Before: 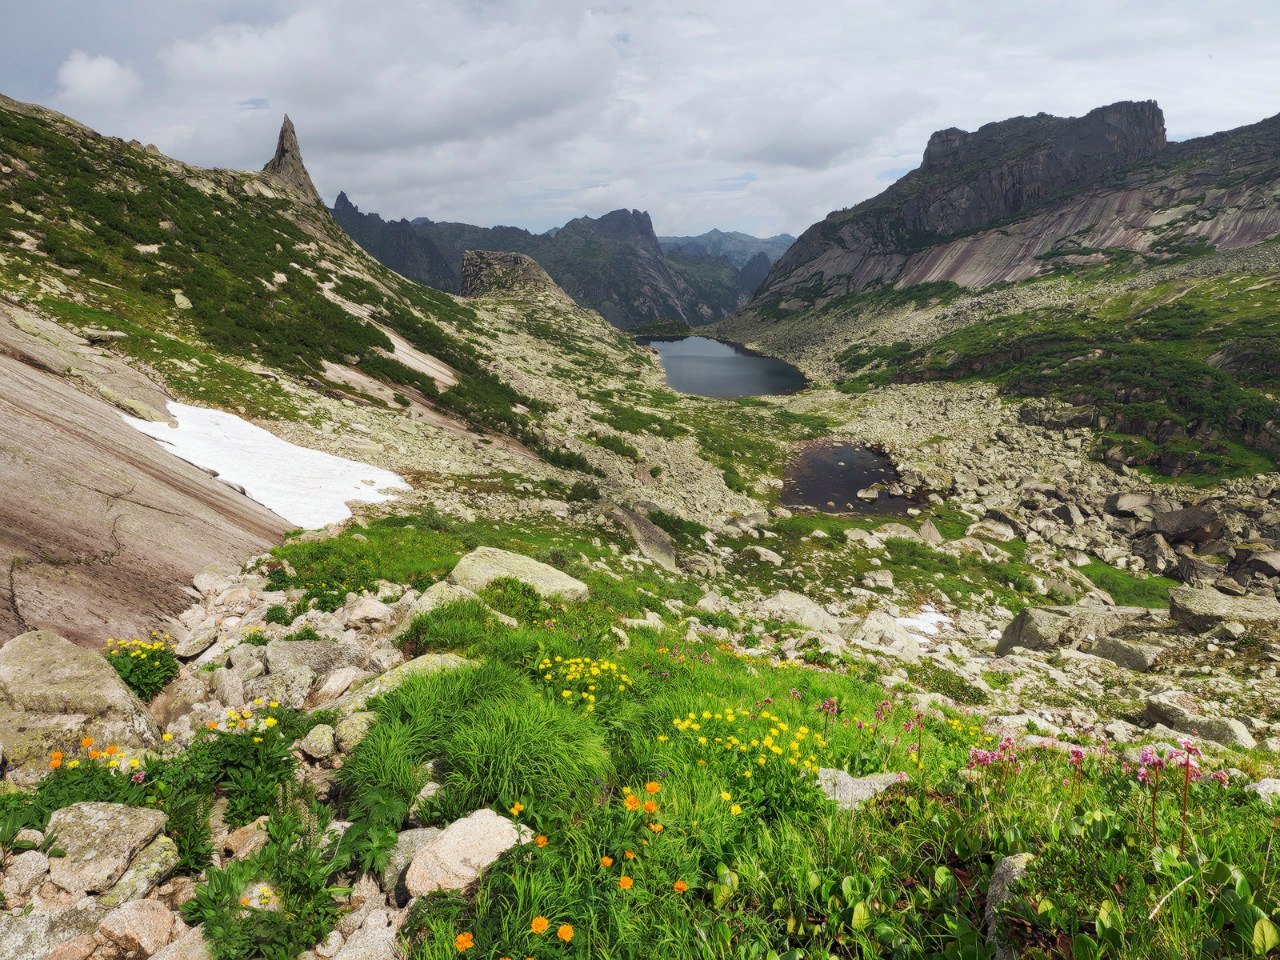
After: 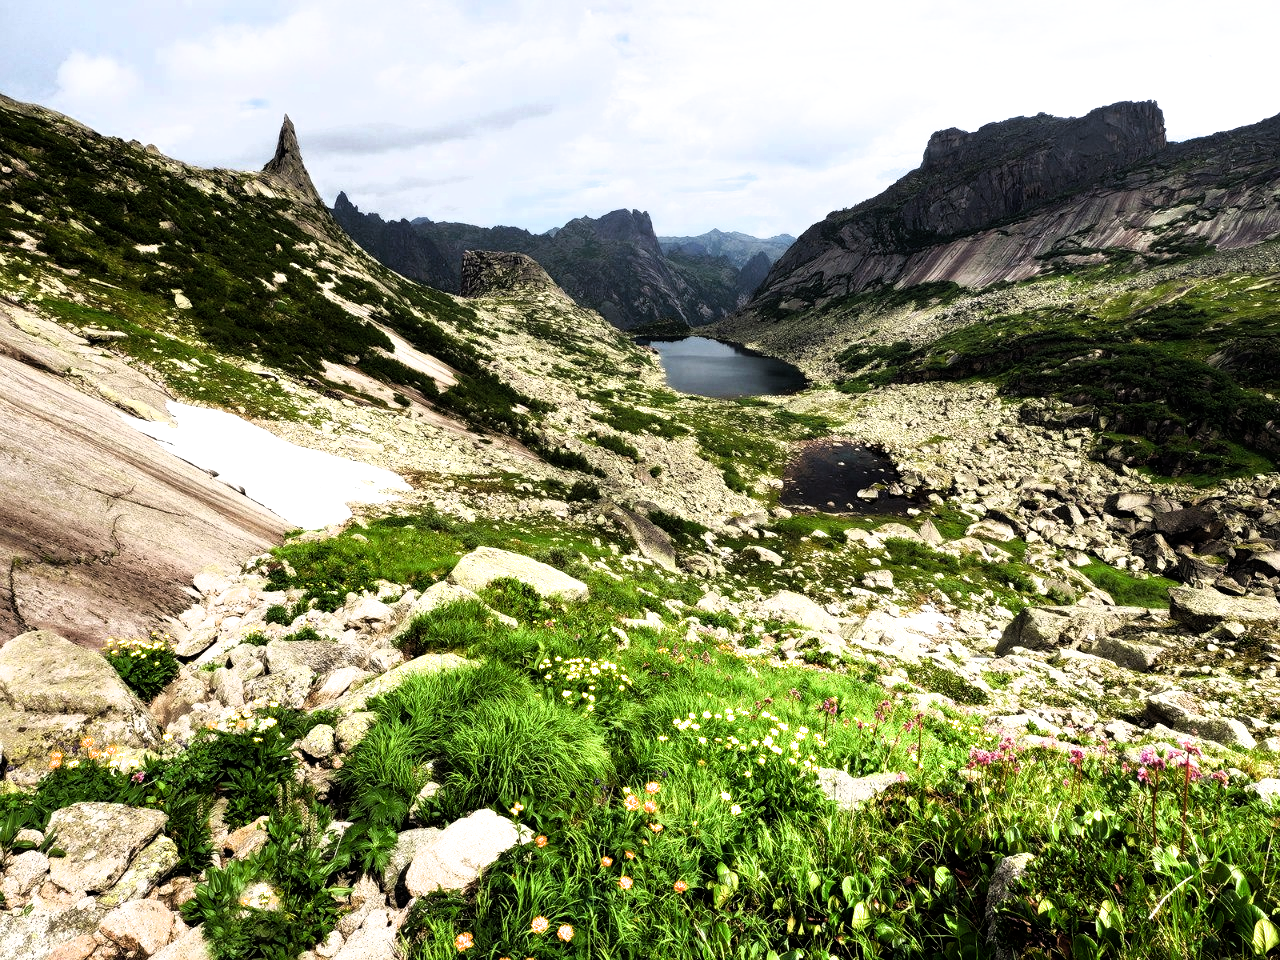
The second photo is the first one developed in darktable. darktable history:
filmic rgb: black relative exposure -8.2 EV, white relative exposure 2.2 EV, threshold 3 EV, hardness 7.11, latitude 85.74%, contrast 1.696, highlights saturation mix -4%, shadows ↔ highlights balance -2.69%, color science v5 (2021), contrast in shadows safe, contrast in highlights safe, enable highlight reconstruction true
color balance rgb "[modern colors]": linear chroma grading › shadows 32%, linear chroma grading › global chroma -2%, linear chroma grading › mid-tones 4%, perceptual saturation grading › global saturation -2%, perceptual saturation grading › highlights -8%, perceptual saturation grading › mid-tones 8%, perceptual saturation grading › shadows 4%, perceptual brilliance grading › highlights 8%, perceptual brilliance grading › mid-tones 4%, perceptual brilliance grading › shadows 2%, global vibrance 16%, saturation formula JzAzBz (2021)
